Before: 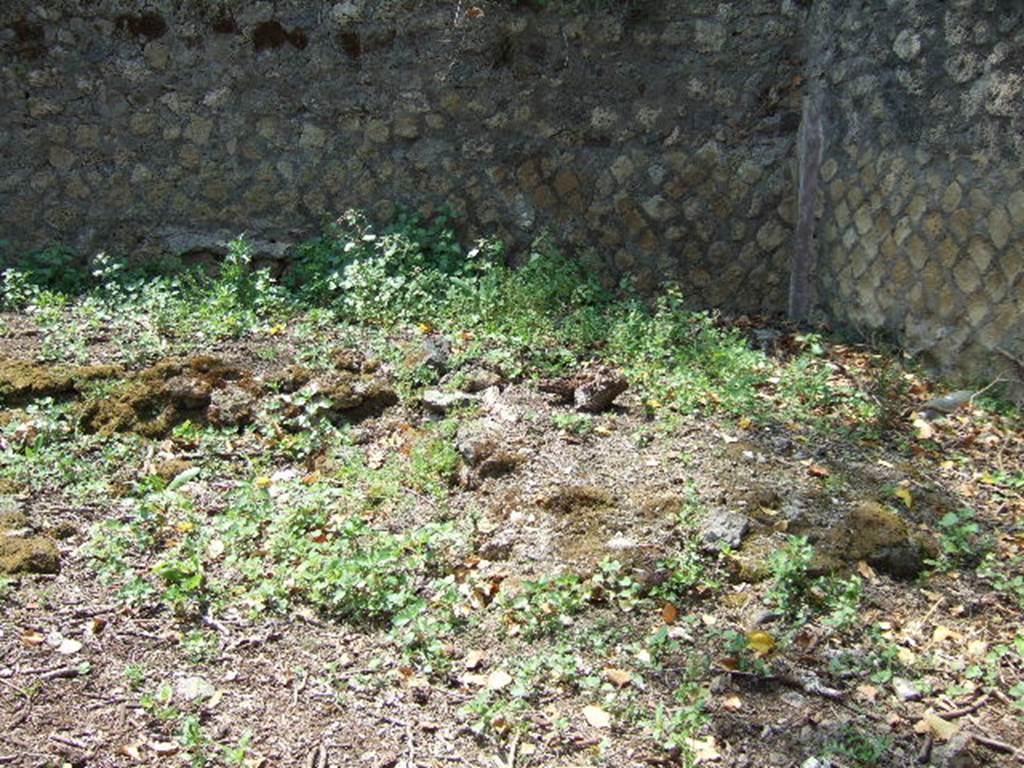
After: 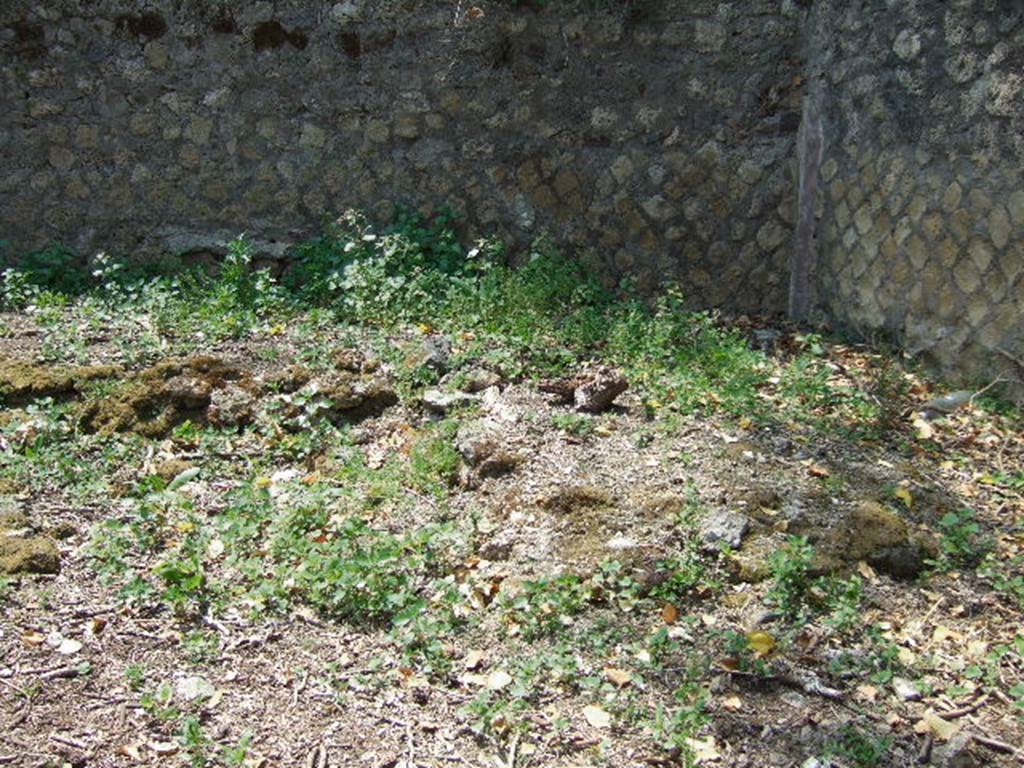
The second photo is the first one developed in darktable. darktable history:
color zones: curves: ch0 [(0, 0.558) (0.143, 0.548) (0.286, 0.447) (0.429, 0.259) (0.571, 0.5) (0.714, 0.5) (0.857, 0.593) (1, 0.558)]; ch1 [(0, 0.543) (0.01, 0.544) (0.12, 0.492) (0.248, 0.458) (0.5, 0.534) (0.748, 0.5) (0.99, 0.469) (1, 0.543)]; ch2 [(0, 0.507) (0.143, 0.522) (0.286, 0.505) (0.429, 0.5) (0.571, 0.5) (0.714, 0.5) (0.857, 0.5) (1, 0.507)]
exposure: compensate highlight preservation false
